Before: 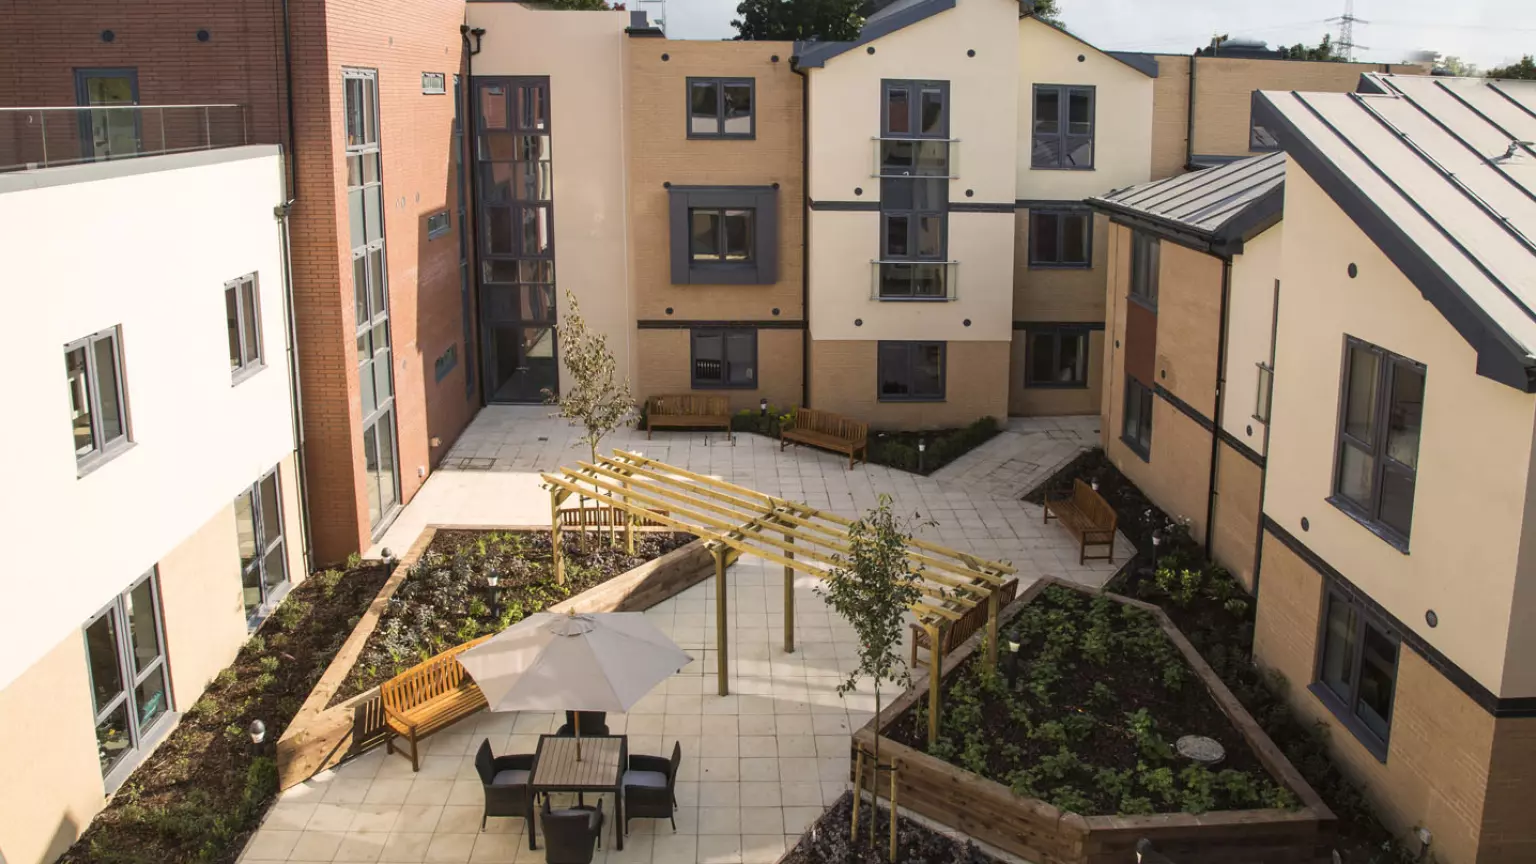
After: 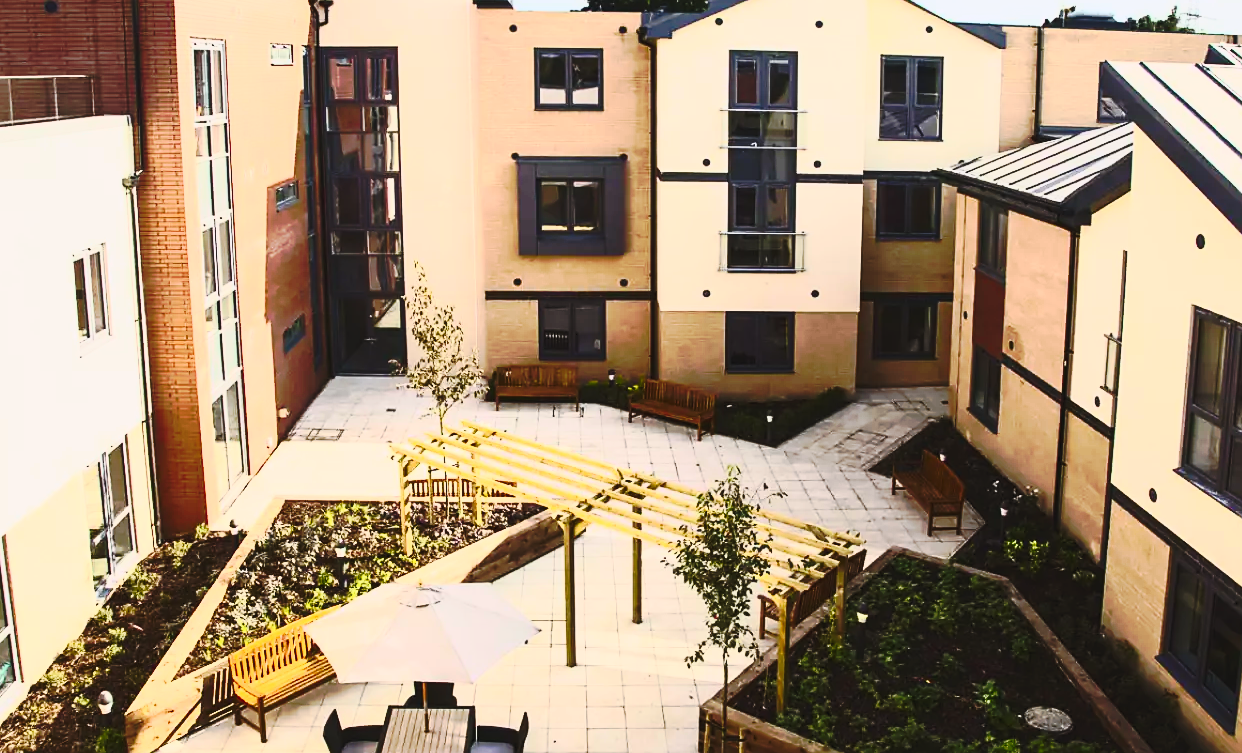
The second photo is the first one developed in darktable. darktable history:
sharpen: radius 1.908, amount 0.4, threshold 1.553
contrast brightness saturation: contrast 0.834, brightness 0.602, saturation 0.573
crop: left 9.946%, top 3.464%, right 9.185%, bottom 9.312%
tone curve: curves: ch0 [(0, 0.032) (0.094, 0.08) (0.265, 0.208) (0.41, 0.417) (0.498, 0.496) (0.638, 0.673) (0.845, 0.828) (0.994, 0.964)]; ch1 [(0, 0) (0.161, 0.092) (0.37, 0.302) (0.417, 0.434) (0.492, 0.502) (0.576, 0.589) (0.644, 0.638) (0.725, 0.765) (1, 1)]; ch2 [(0, 0) (0.352, 0.403) (0.45, 0.469) (0.521, 0.515) (0.55, 0.528) (0.589, 0.576) (1, 1)], preserve colors none
